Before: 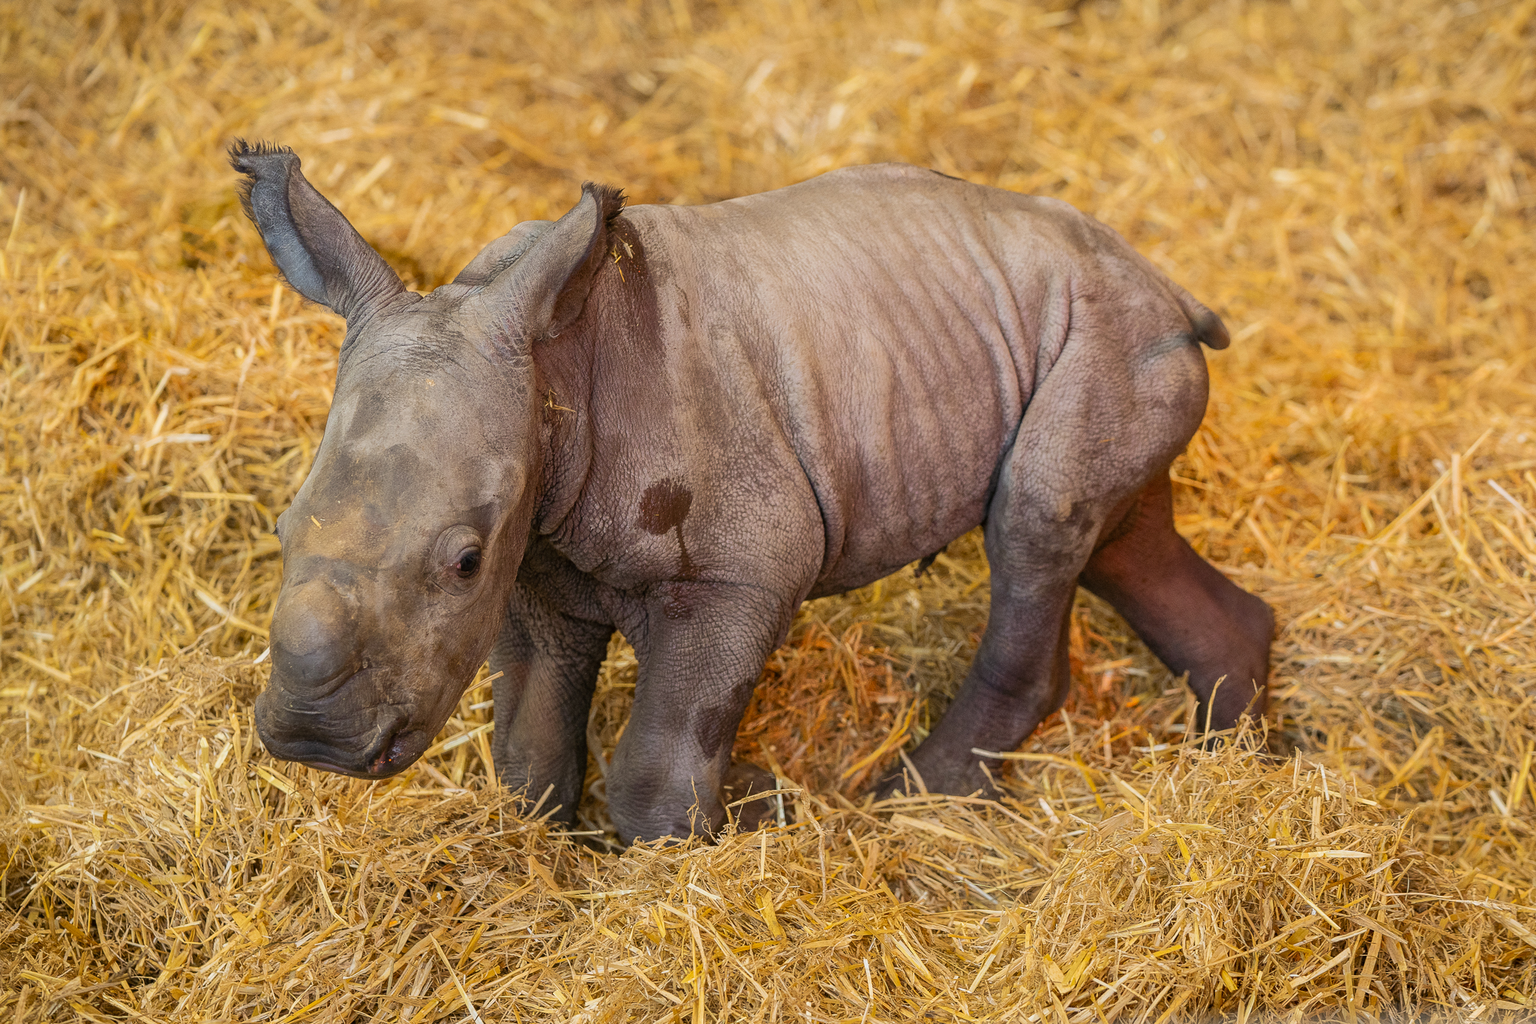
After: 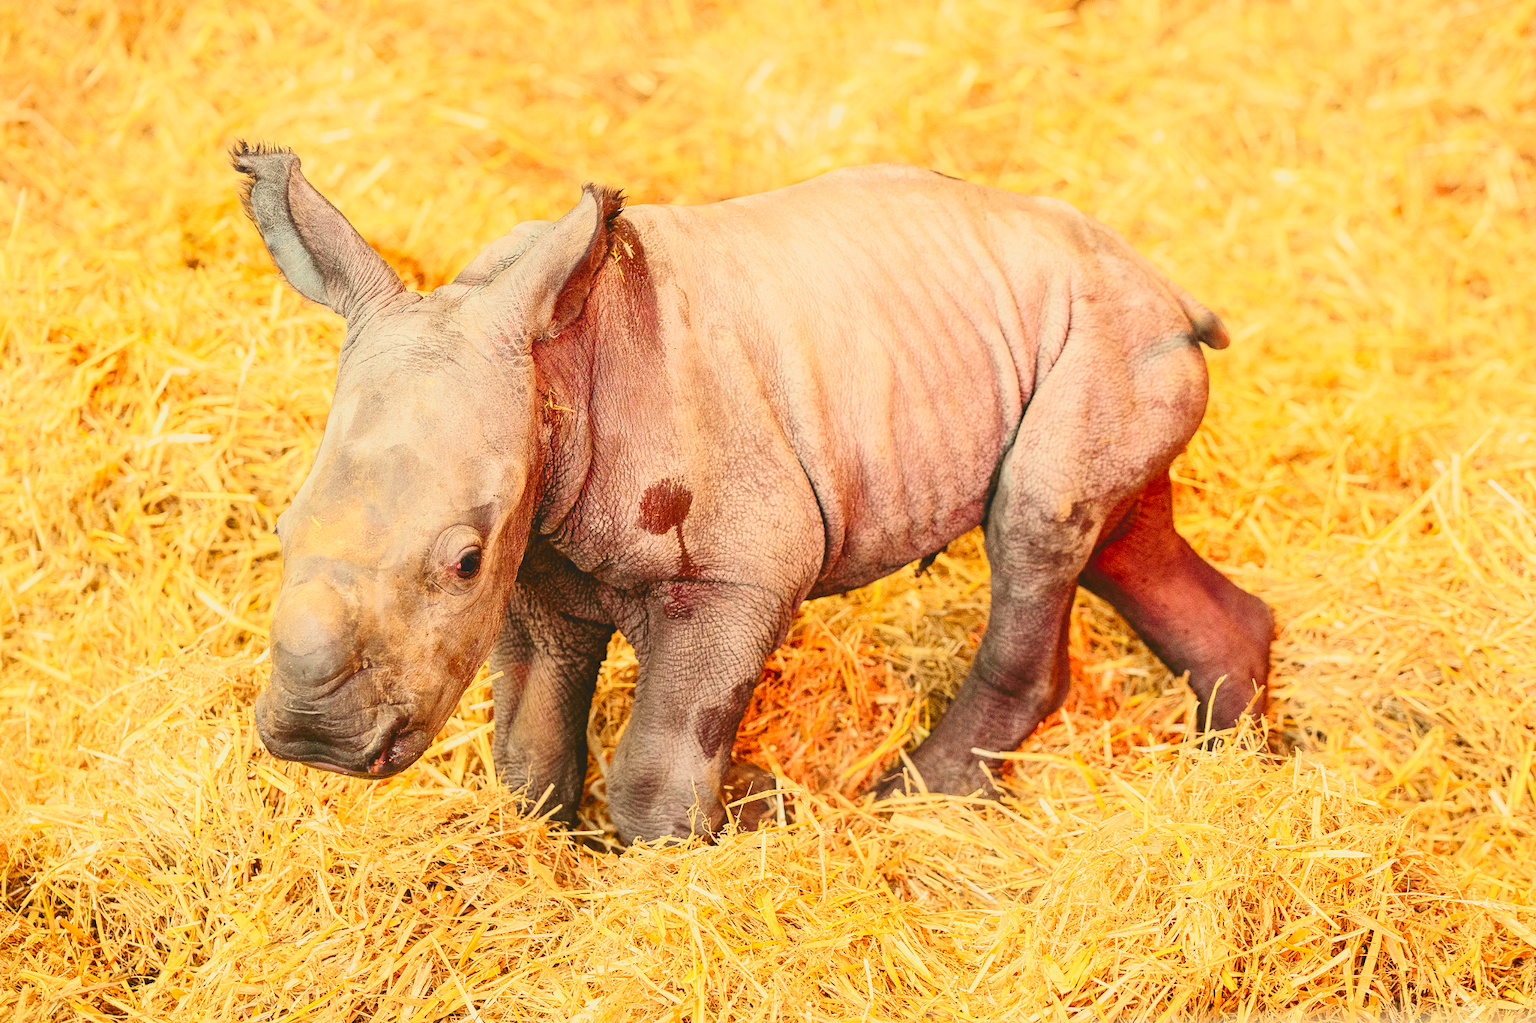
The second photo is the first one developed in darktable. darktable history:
tone curve: curves: ch0 [(0, 0.11) (0.181, 0.223) (0.405, 0.46) (0.456, 0.528) (0.634, 0.728) (0.877, 0.89) (0.984, 0.935)]; ch1 [(0, 0.052) (0.443, 0.43) (0.492, 0.485) (0.566, 0.579) (0.595, 0.625) (0.608, 0.654) (0.65, 0.708) (1, 0.961)]; ch2 [(0, 0) (0.33, 0.301) (0.421, 0.443) (0.447, 0.489) (0.495, 0.492) (0.537, 0.57) (0.586, 0.591) (0.663, 0.686) (1, 1)], color space Lab, independent channels, preserve colors none
base curve: curves: ch0 [(0, 0) (0.008, 0.007) (0.022, 0.029) (0.048, 0.089) (0.092, 0.197) (0.191, 0.399) (0.275, 0.534) (0.357, 0.65) (0.477, 0.78) (0.542, 0.833) (0.799, 0.973) (1, 1)], preserve colors none
white balance: red 1.123, blue 0.83
